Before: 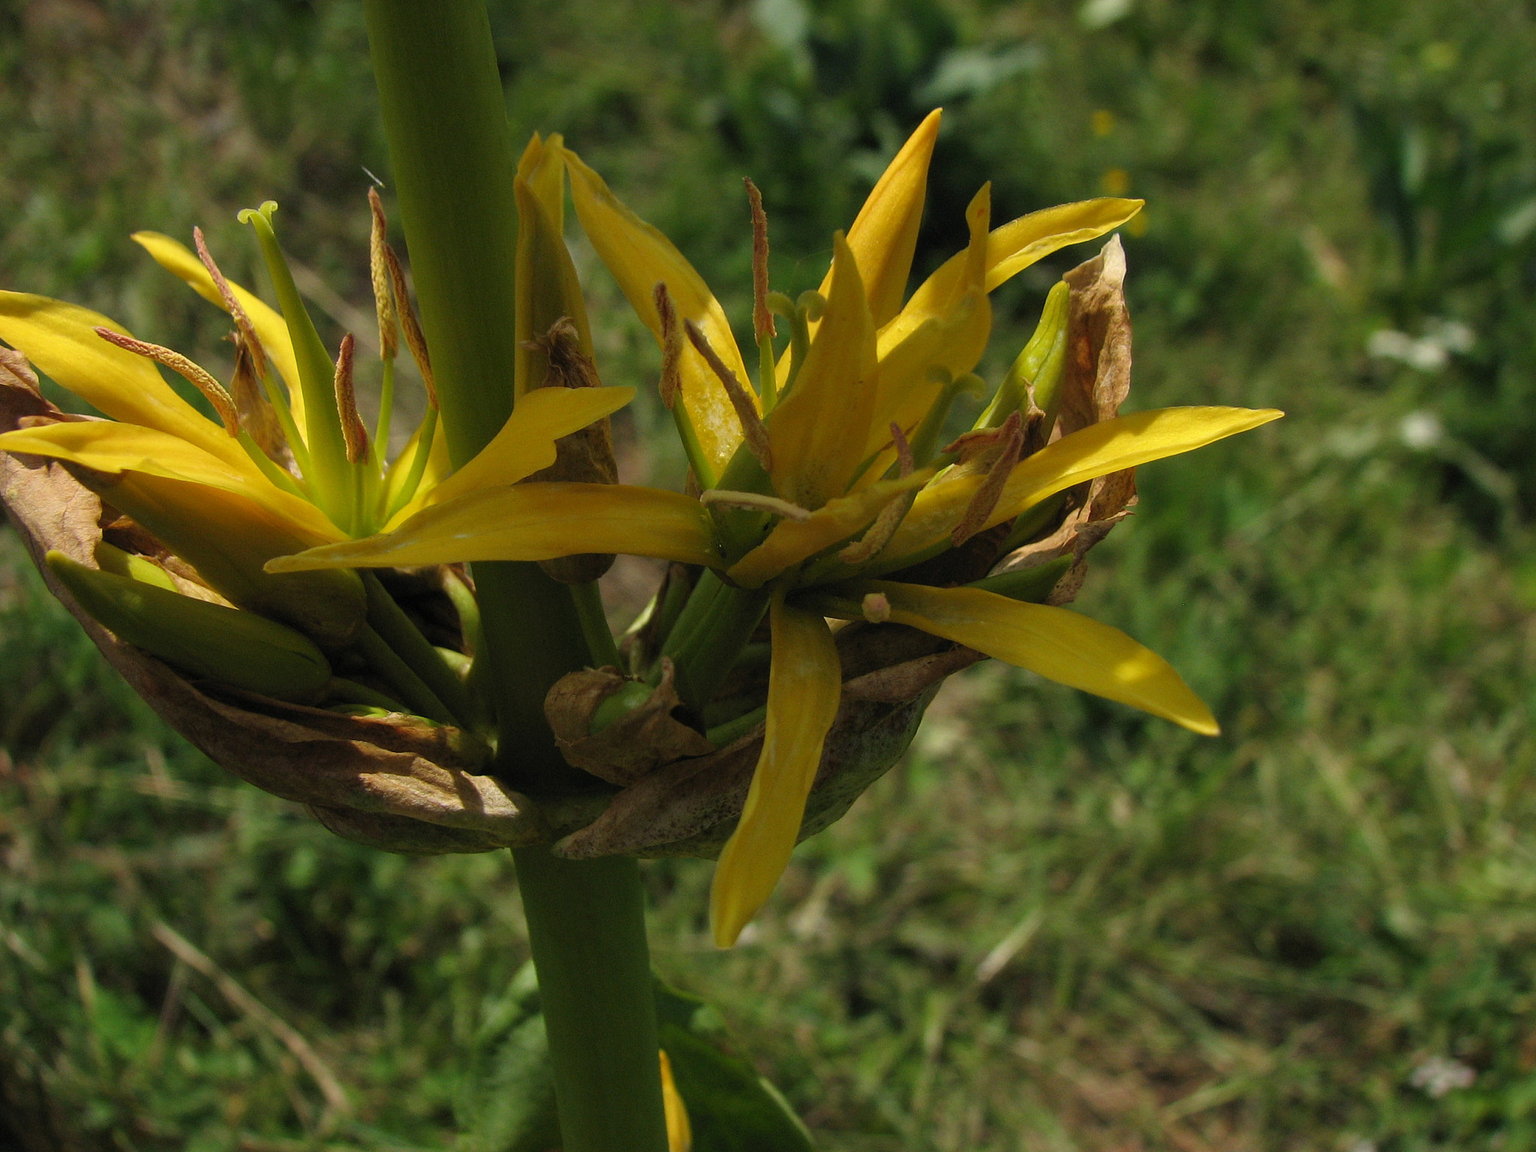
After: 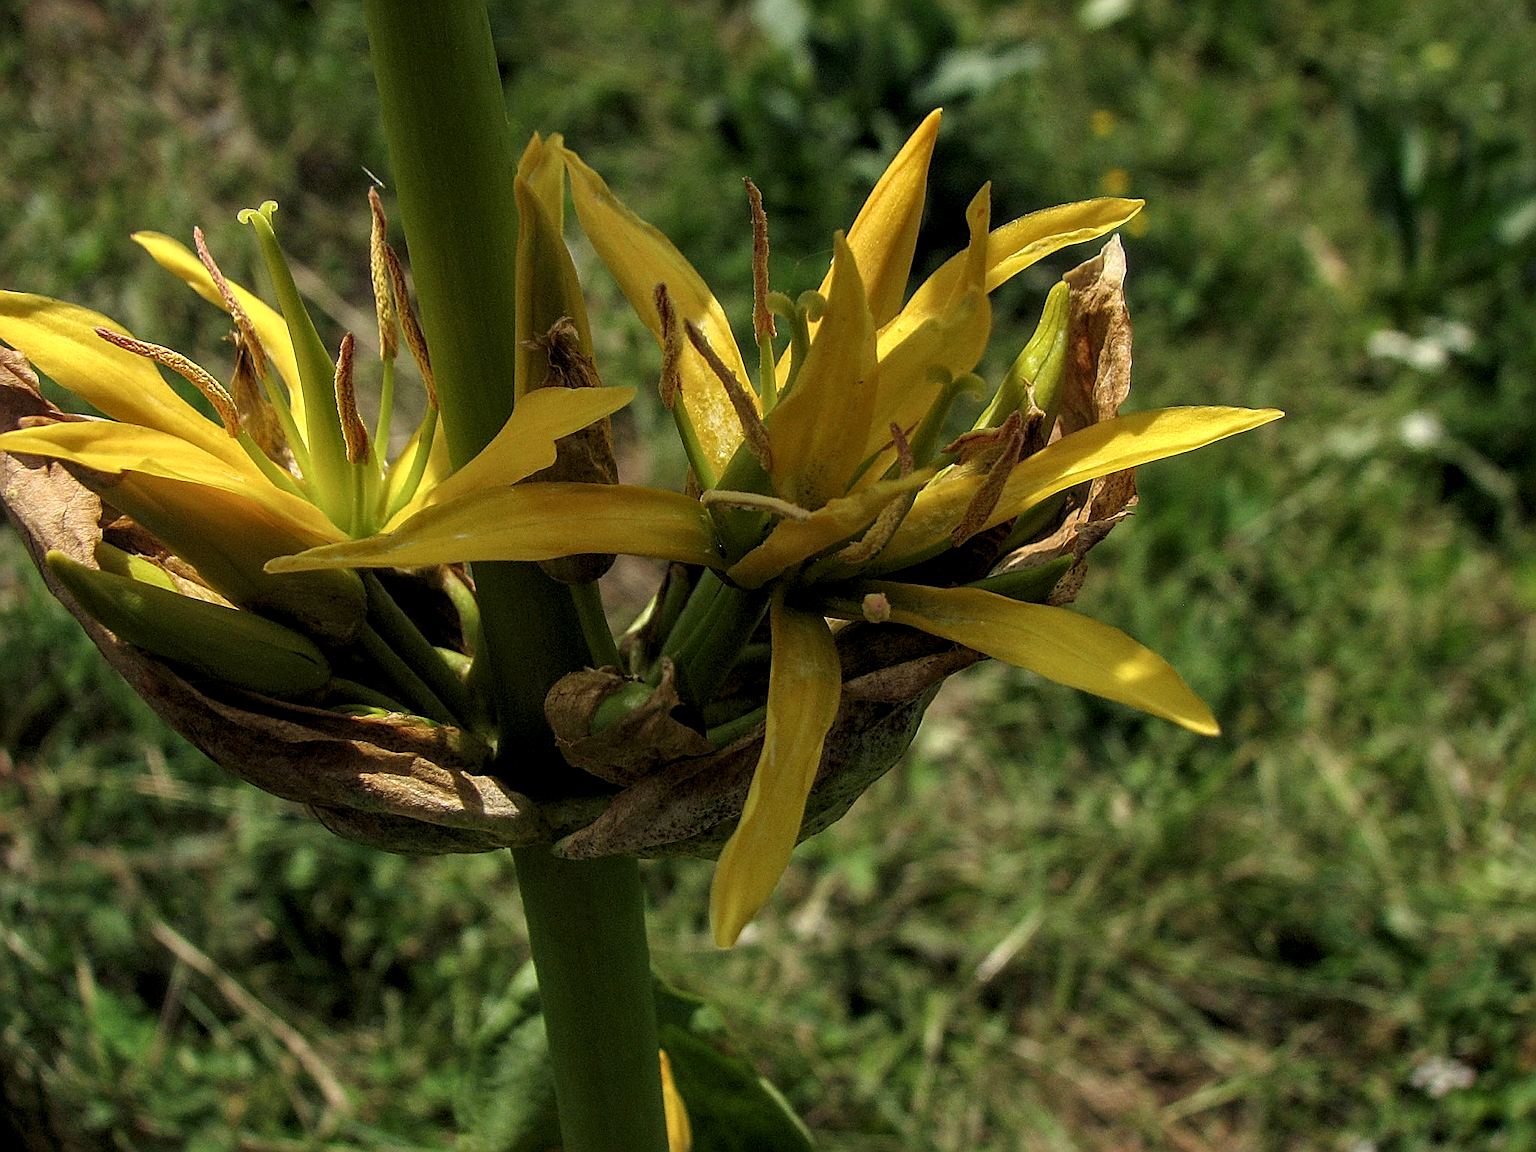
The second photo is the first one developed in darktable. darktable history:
sharpen: amount 0.906
local contrast: detail 150%
